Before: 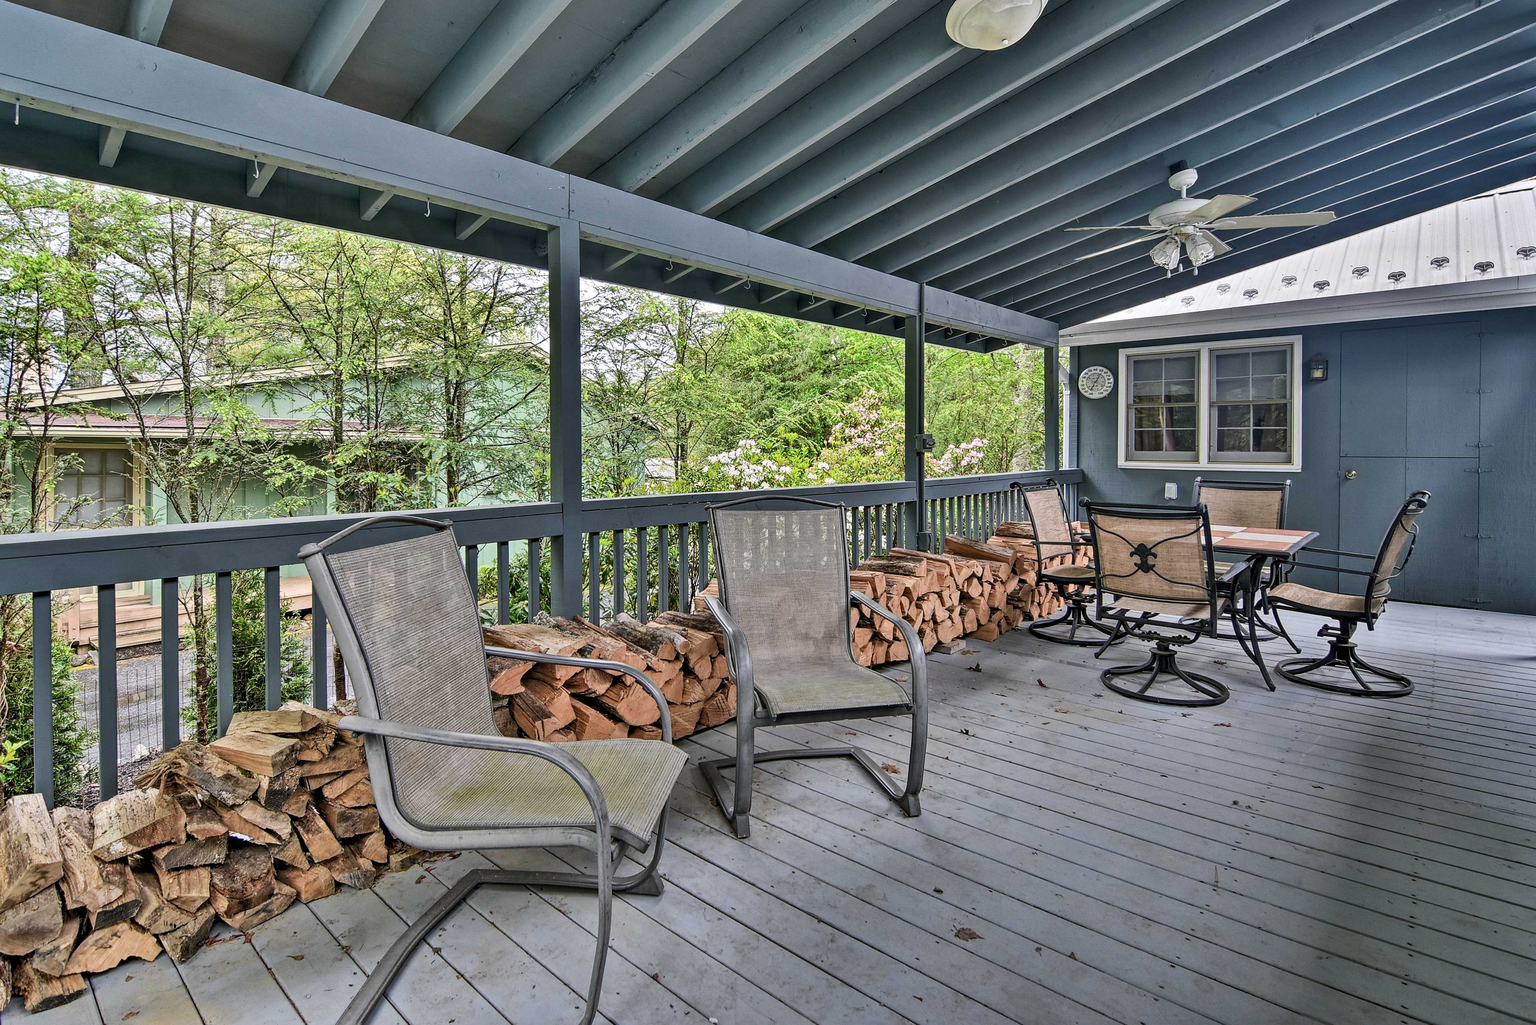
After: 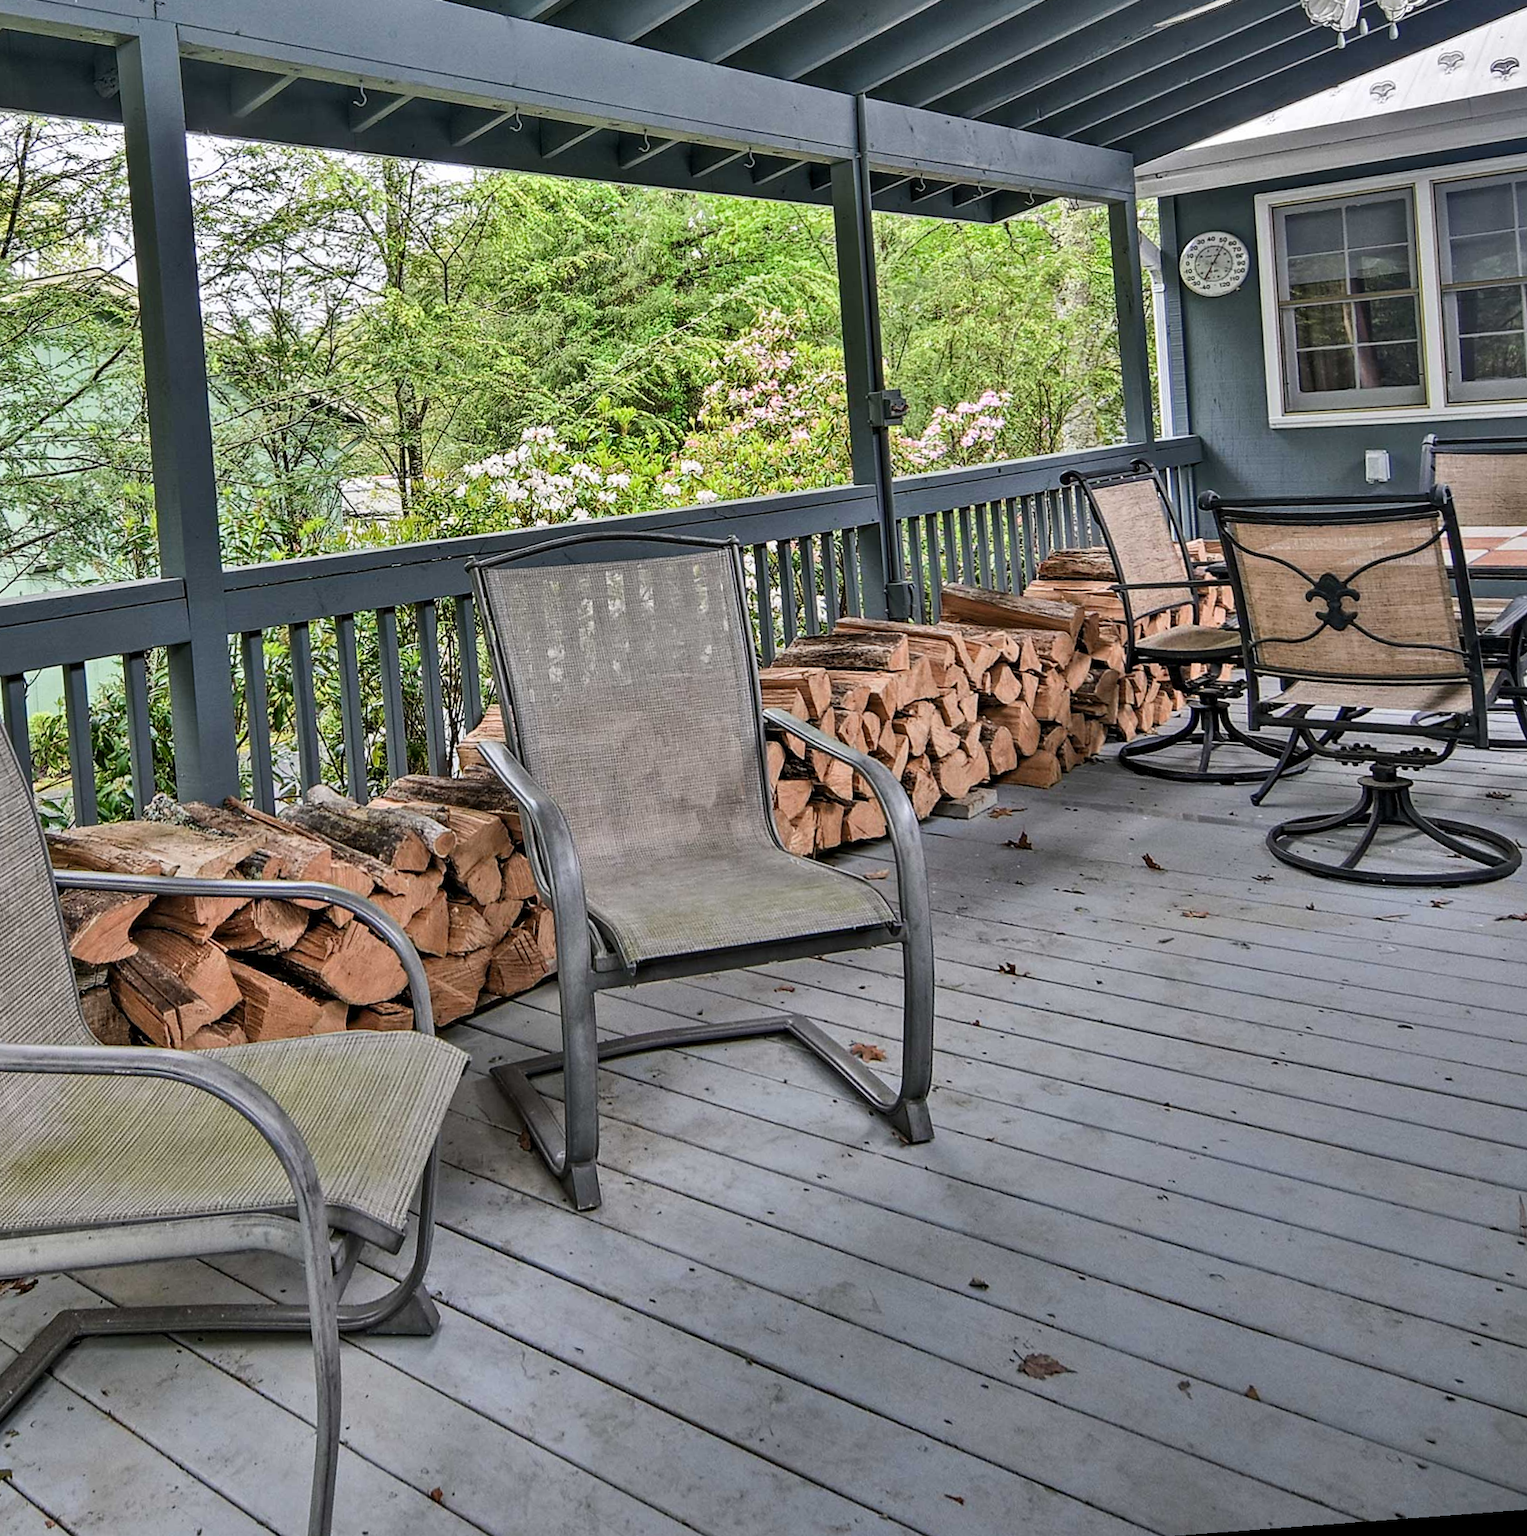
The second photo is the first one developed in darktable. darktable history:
crop: left 31.379%, top 24.658%, right 20.326%, bottom 6.628%
rotate and perspective: rotation -4.25°, automatic cropping off
